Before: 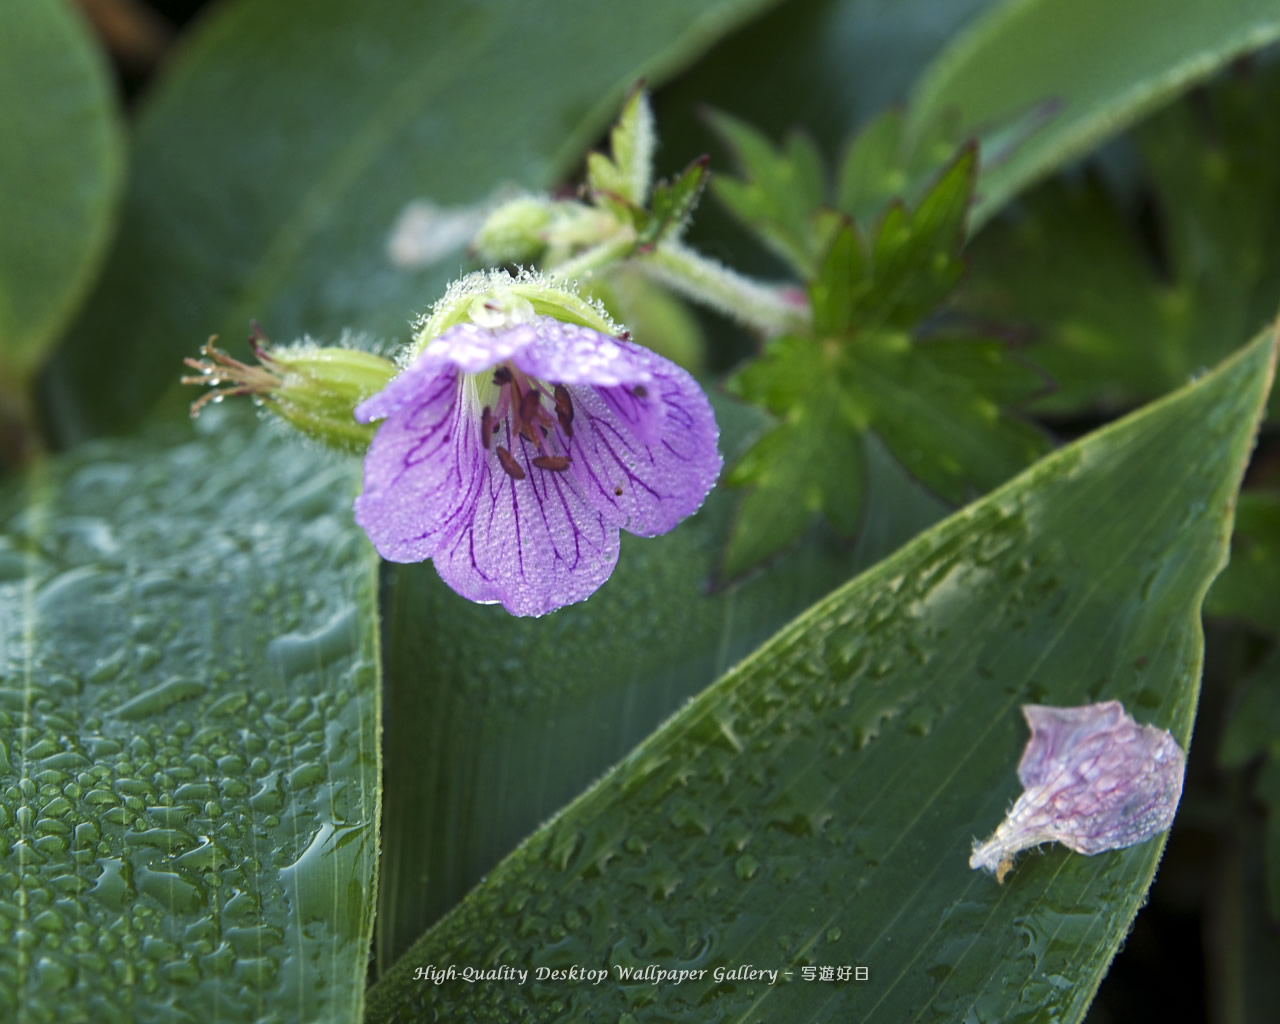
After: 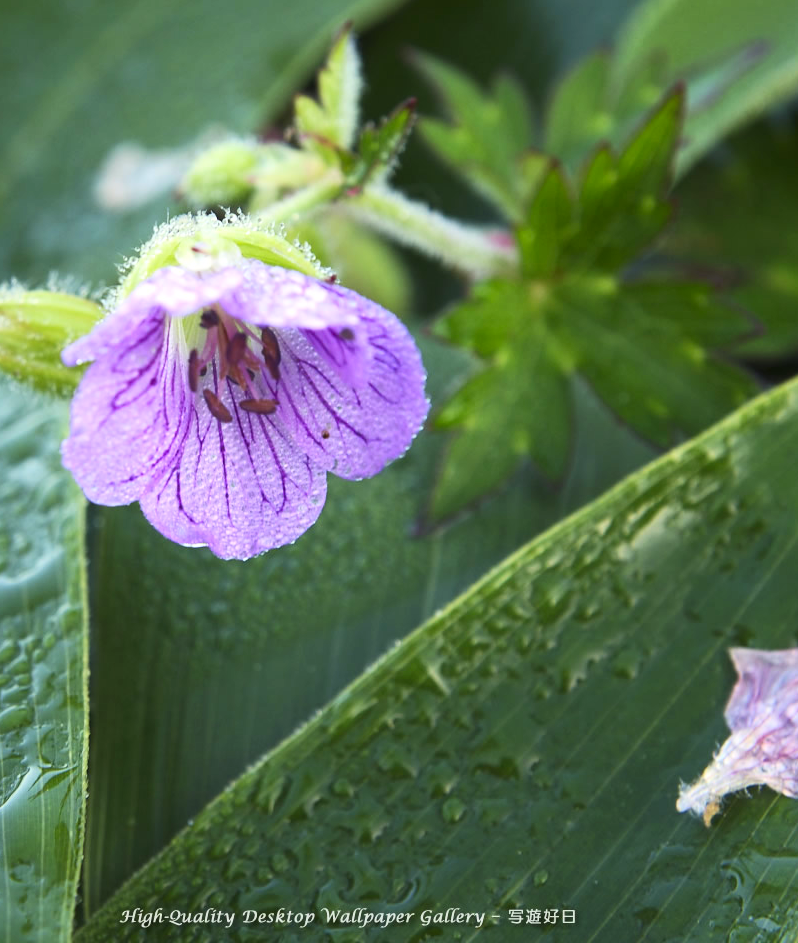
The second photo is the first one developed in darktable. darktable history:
crop and rotate: left 22.918%, top 5.629%, right 14.711%, bottom 2.247%
contrast brightness saturation: contrast 0.2, brightness 0.16, saturation 0.22
